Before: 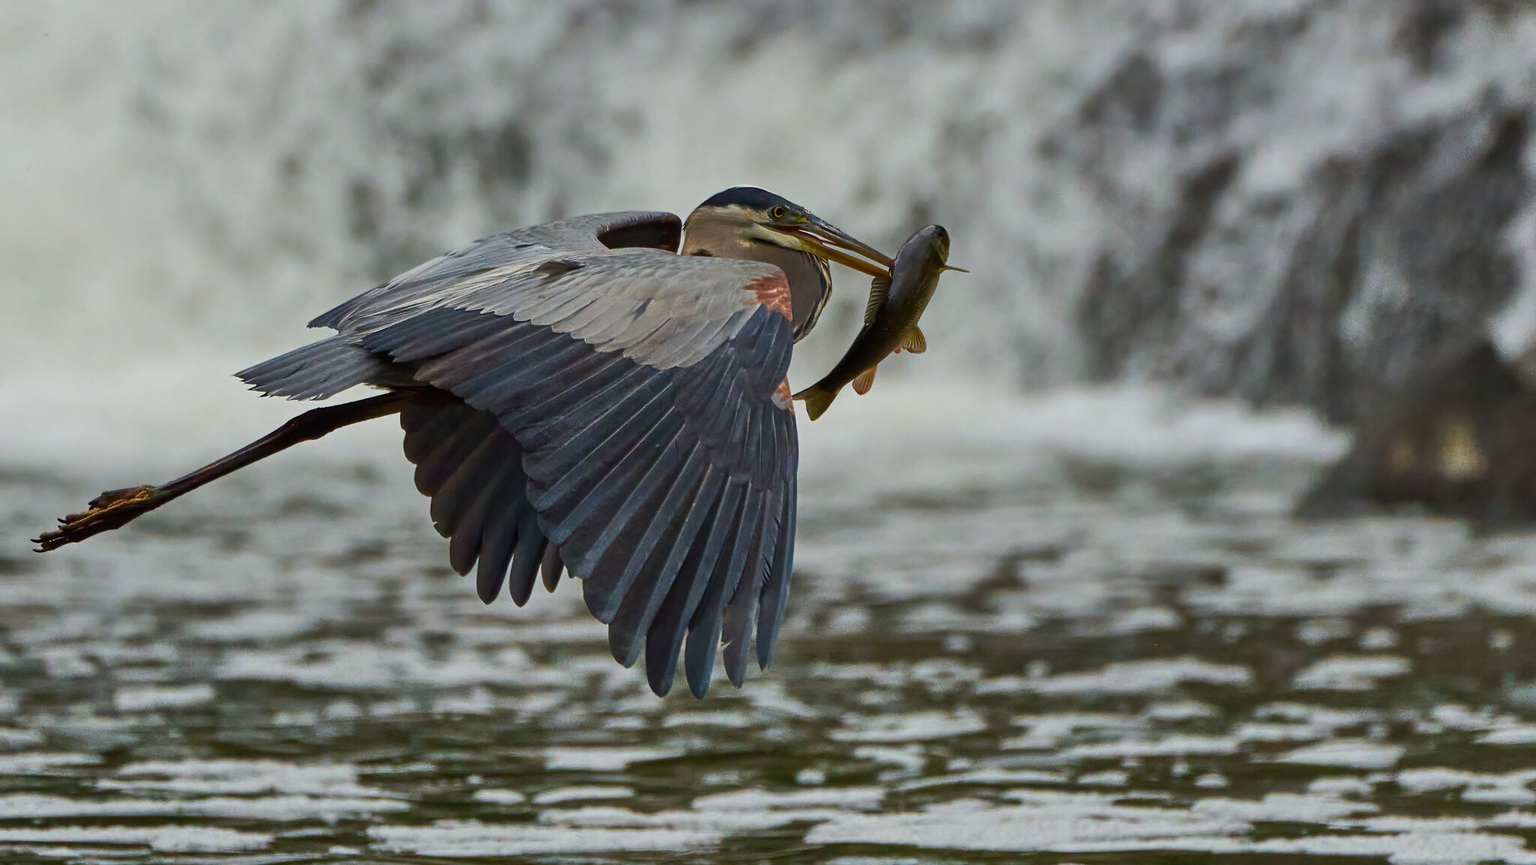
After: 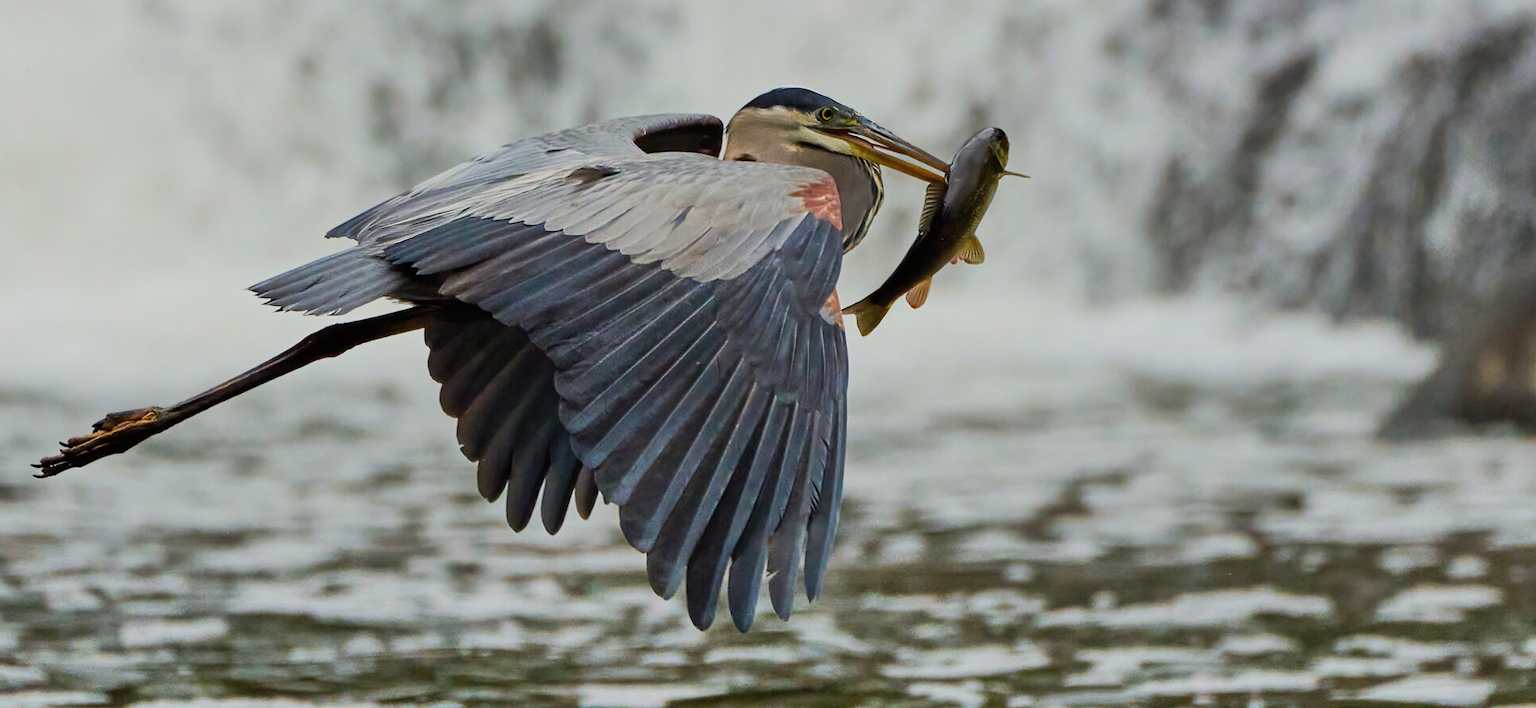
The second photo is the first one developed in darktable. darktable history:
local contrast: mode bilateral grid, contrast 100, coarseness 99, detail 92%, midtone range 0.2
crop and rotate: angle 0.108°, top 12.071%, right 5.802%, bottom 10.677%
exposure: black level correction 0, exposure 0.702 EV, compensate highlight preservation false
filmic rgb: black relative exposure -7.31 EV, white relative exposure 5.05 EV, hardness 3.22
